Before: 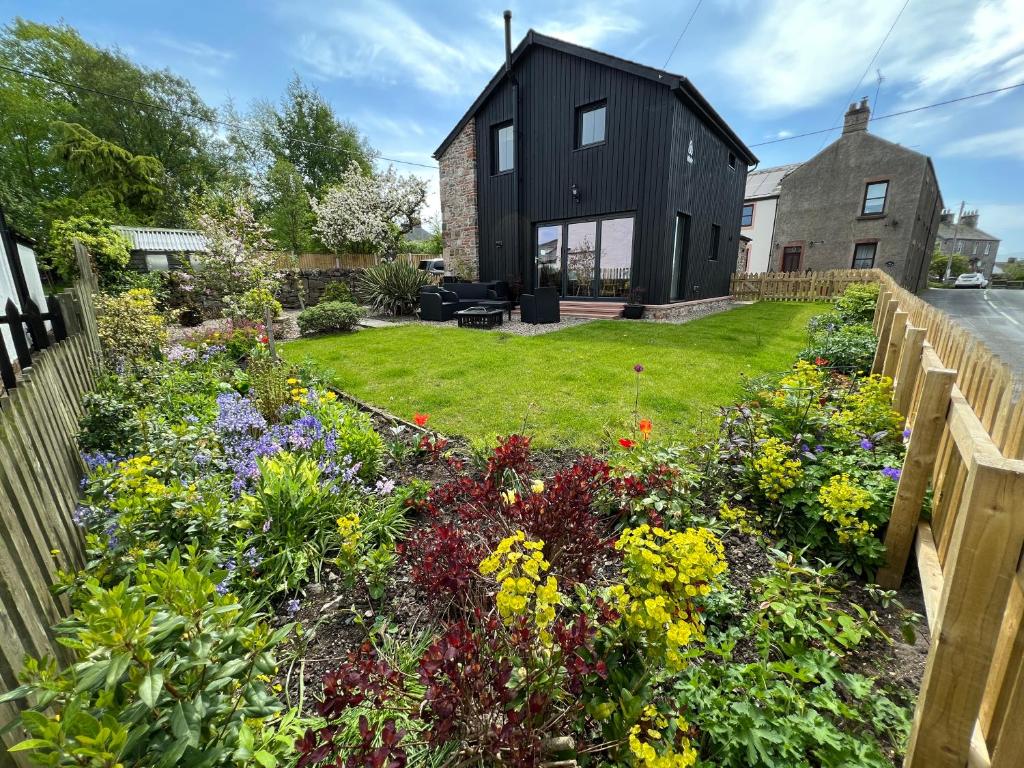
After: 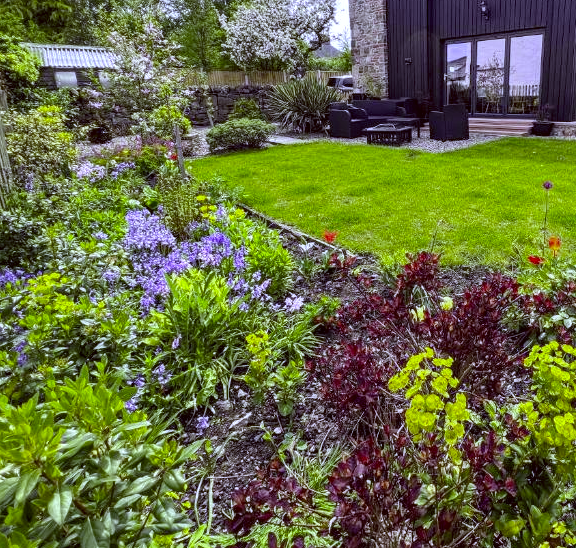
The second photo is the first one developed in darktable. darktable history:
haze removal: compatibility mode true, adaptive false
shadows and highlights: soften with gaussian
exposure: compensate highlight preservation false
color correction: highlights a* -0.482, highlights b* 40, shadows a* 9.8, shadows b* -0.161
white balance: red 0.766, blue 1.537
local contrast: on, module defaults
crop: left 8.966%, top 23.852%, right 34.699%, bottom 4.703%
